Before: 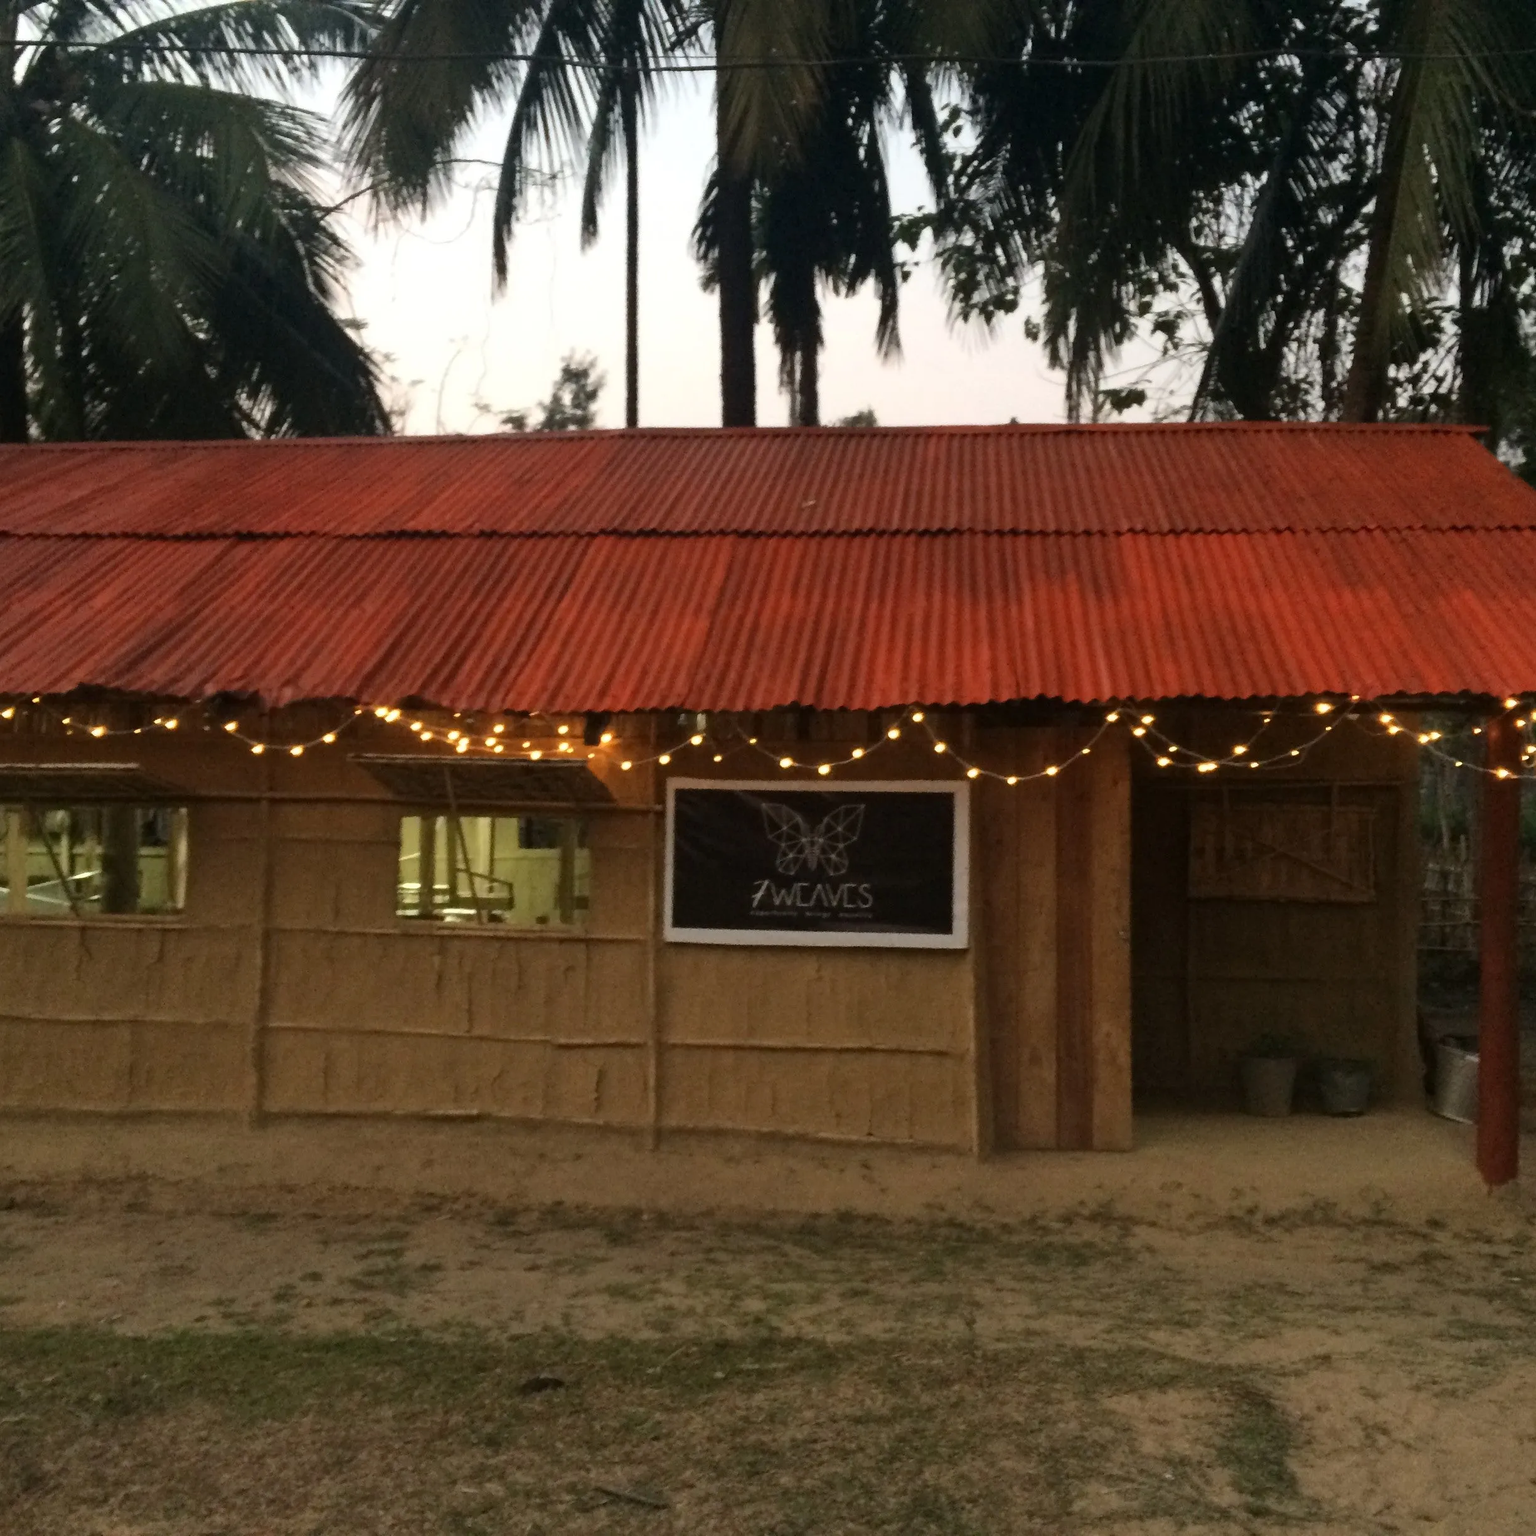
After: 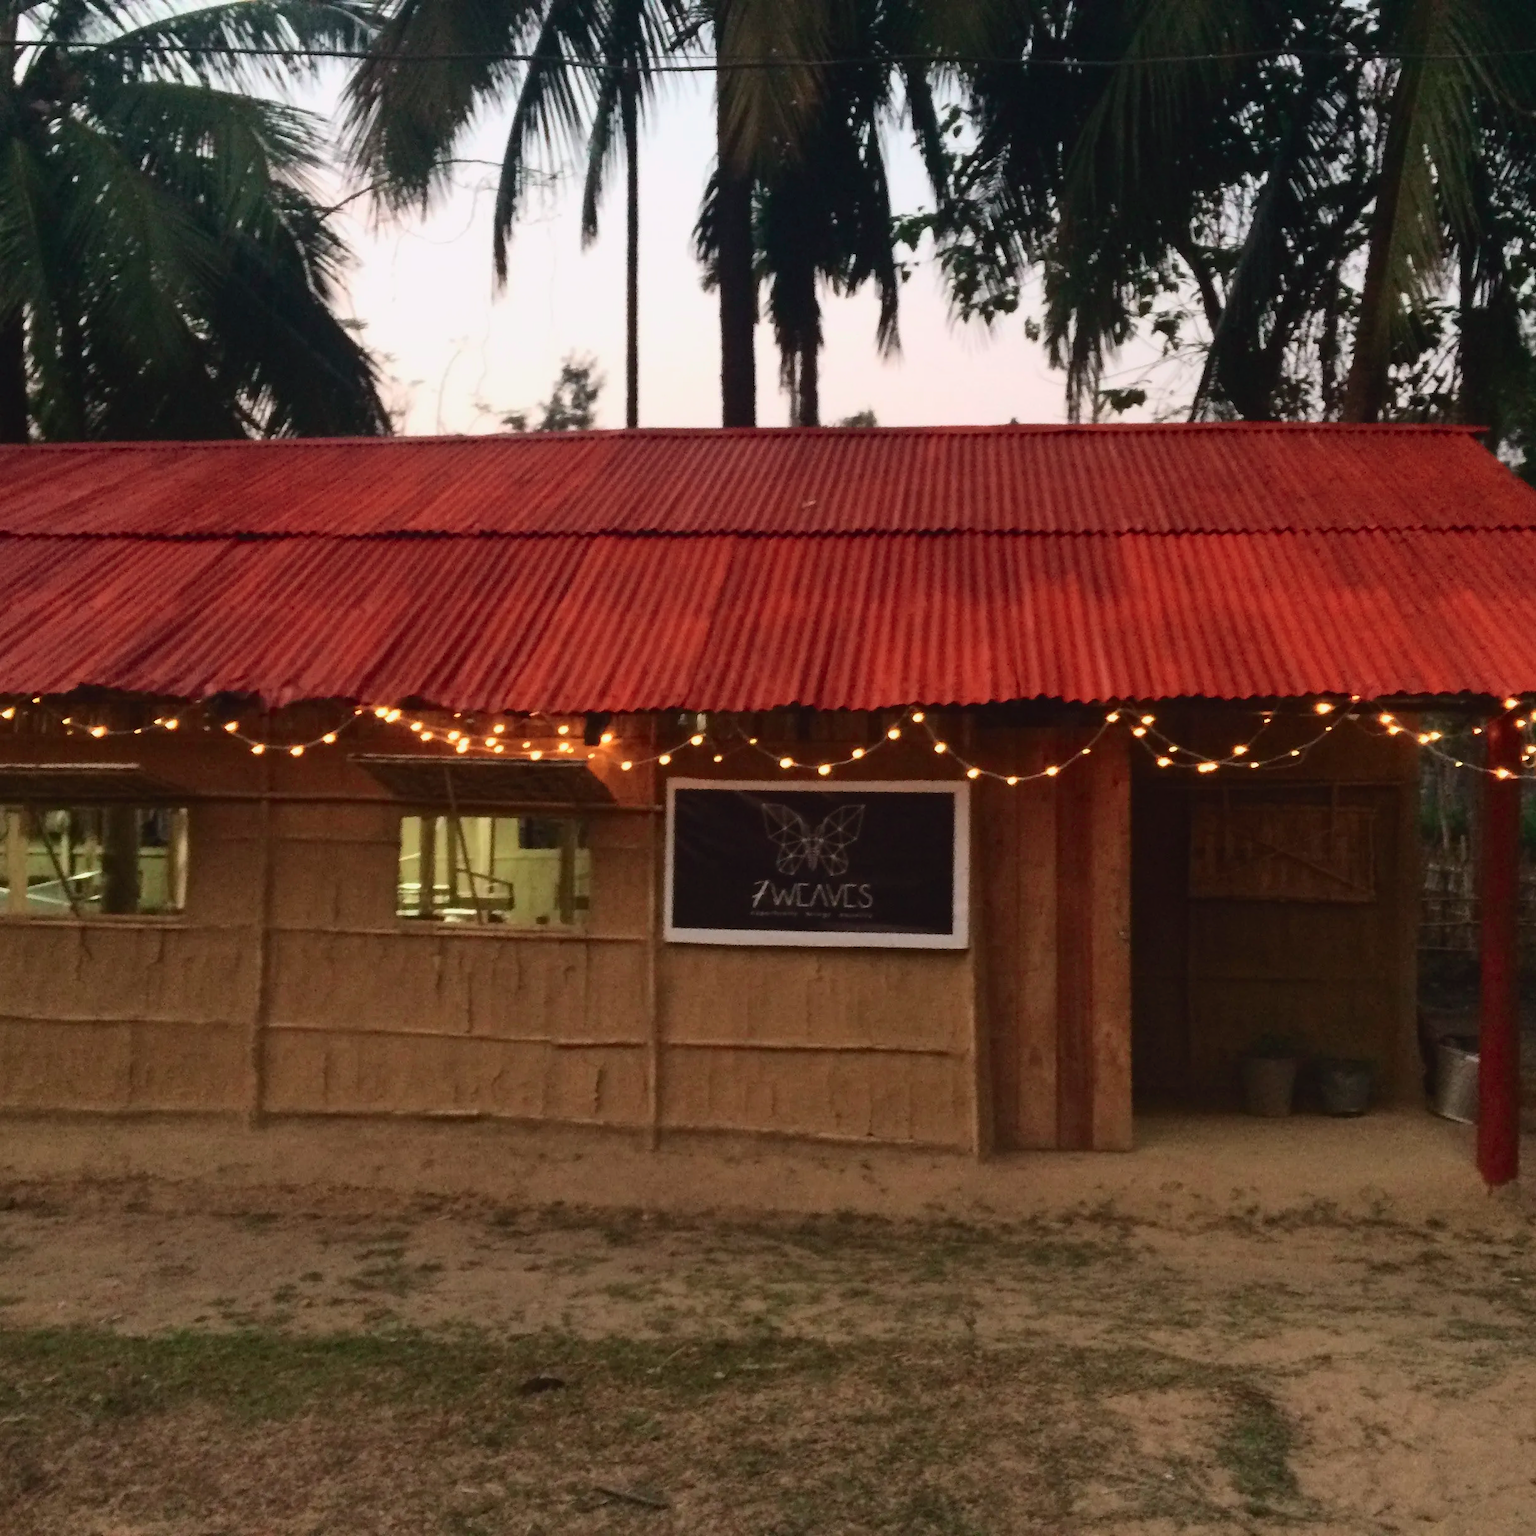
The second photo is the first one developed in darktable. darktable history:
tone curve: curves: ch0 [(0, 0.025) (0.15, 0.143) (0.452, 0.486) (0.751, 0.788) (1, 0.961)]; ch1 [(0, 0) (0.43, 0.408) (0.476, 0.469) (0.497, 0.507) (0.546, 0.571) (0.566, 0.607) (0.62, 0.657) (1, 1)]; ch2 [(0, 0) (0.386, 0.397) (0.505, 0.498) (0.547, 0.546) (0.579, 0.58) (1, 1)], color space Lab, independent channels, preserve colors none
